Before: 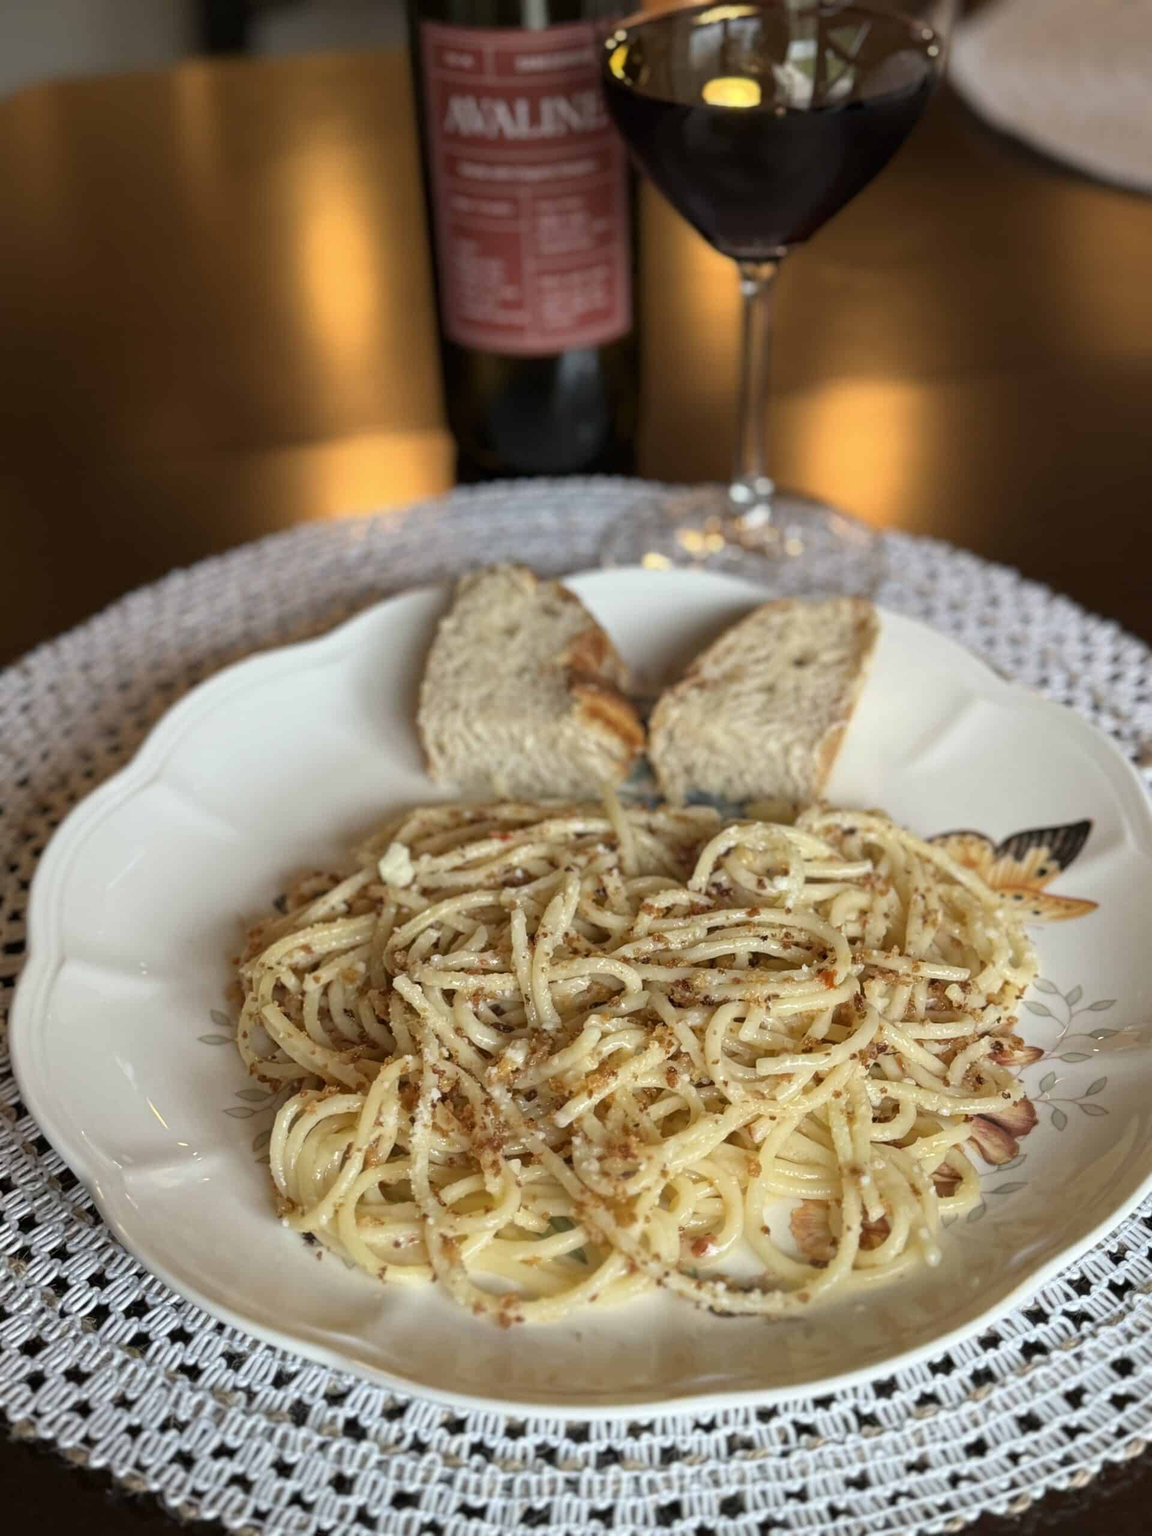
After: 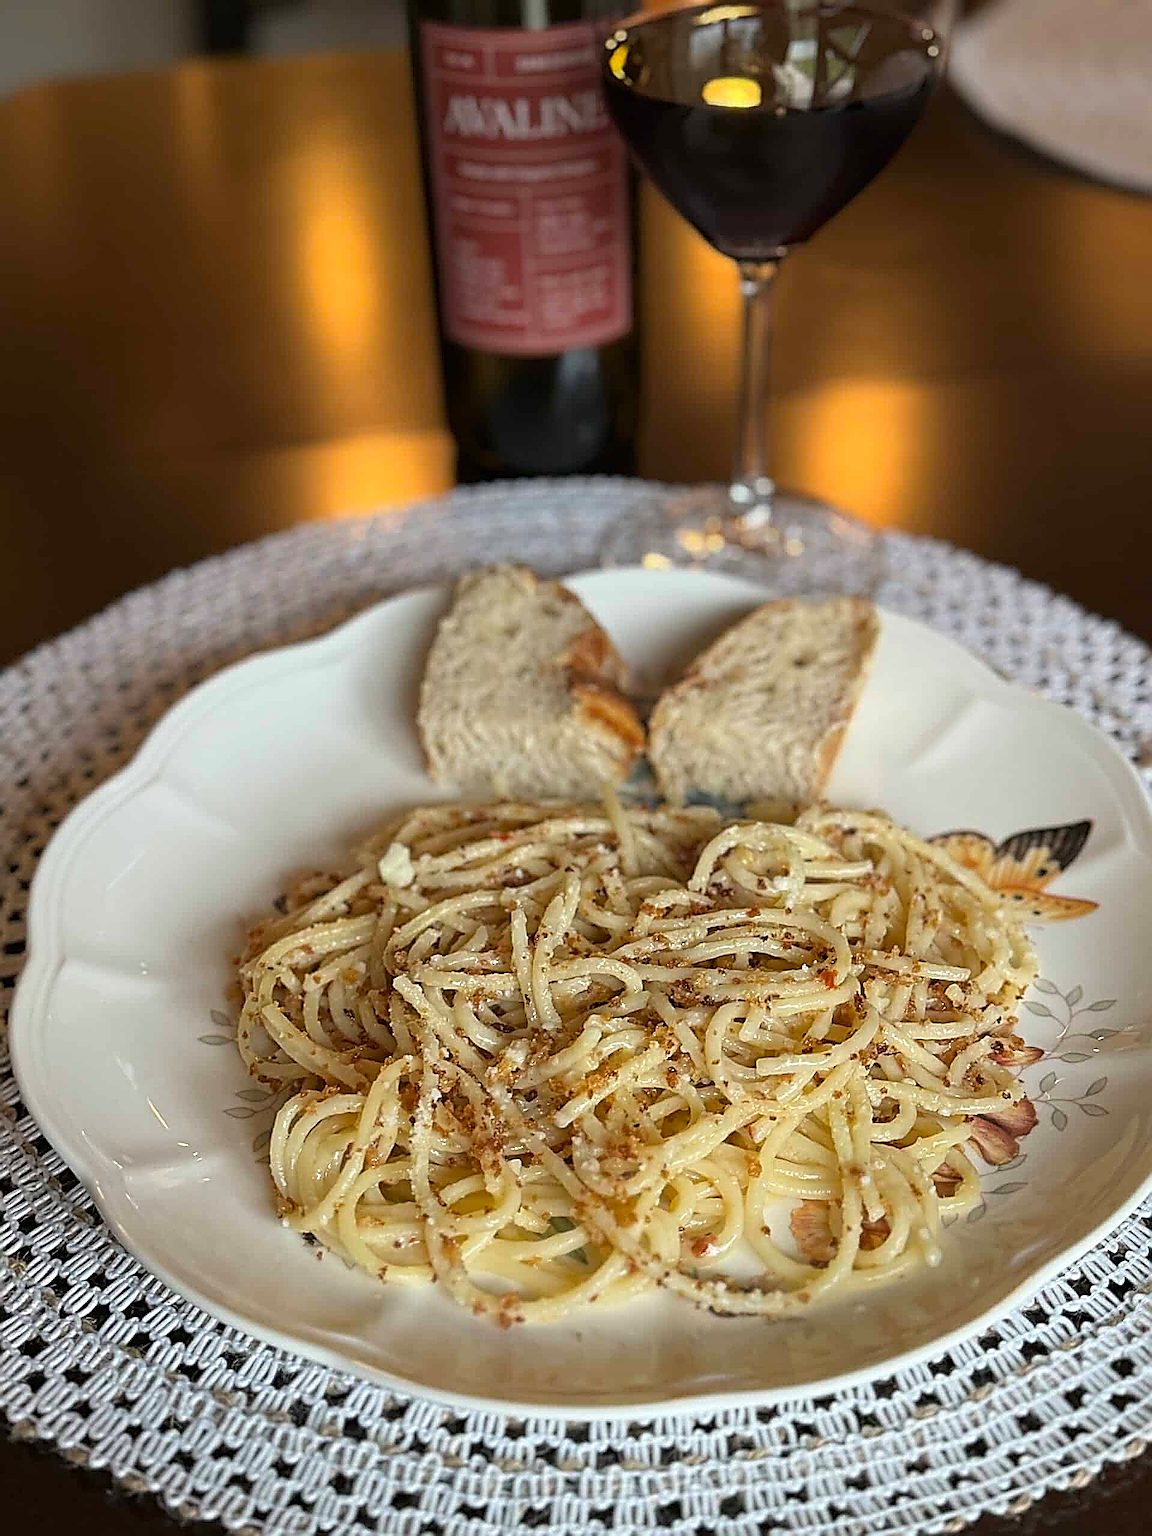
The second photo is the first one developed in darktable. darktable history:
vibrance: vibrance 20%
sharpen: amount 2
